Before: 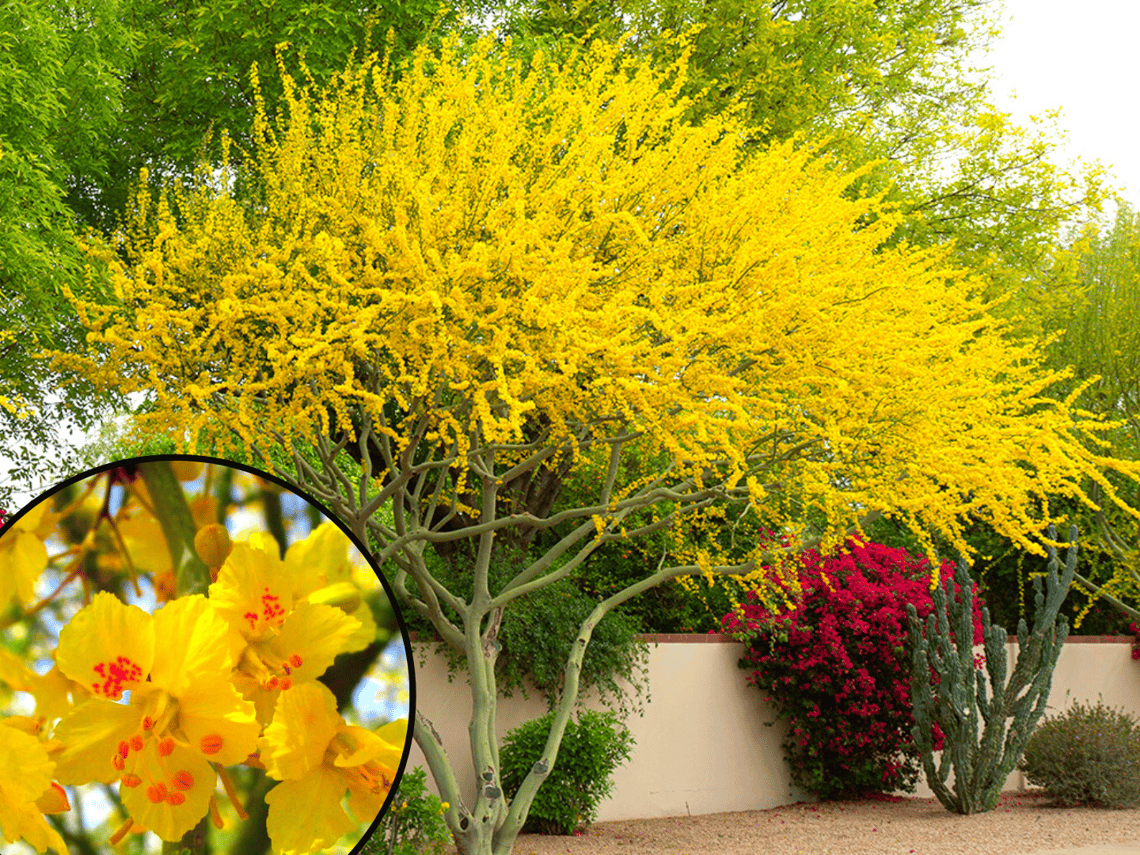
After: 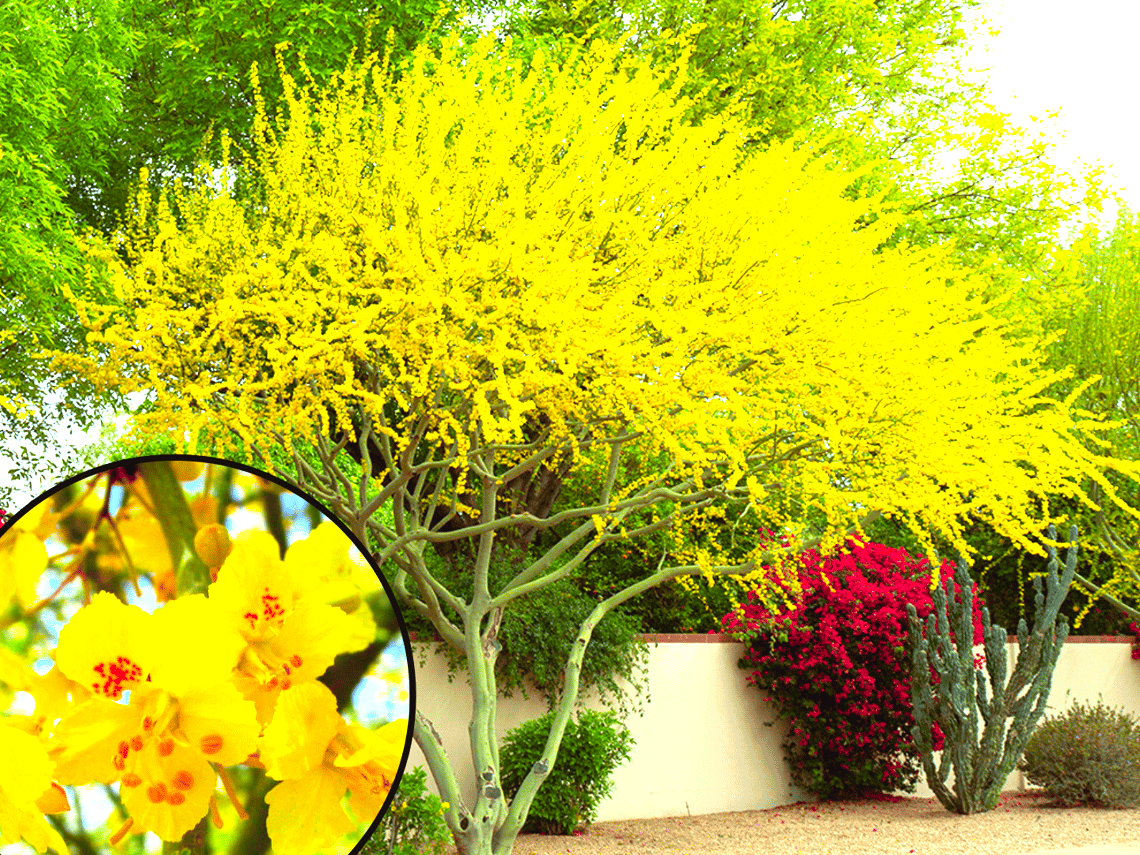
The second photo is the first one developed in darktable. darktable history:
color balance rgb: shadows lift › luminance 0.49%, shadows lift › chroma 6.83%, shadows lift › hue 300.29°, power › hue 208.98°, highlights gain › luminance 20.24%, highlights gain › chroma 2.73%, highlights gain › hue 173.85°, perceptual saturation grading › global saturation 18.05%
exposure: black level correction 0, exposure 0.68 EV, compensate exposure bias true, compensate highlight preservation false
